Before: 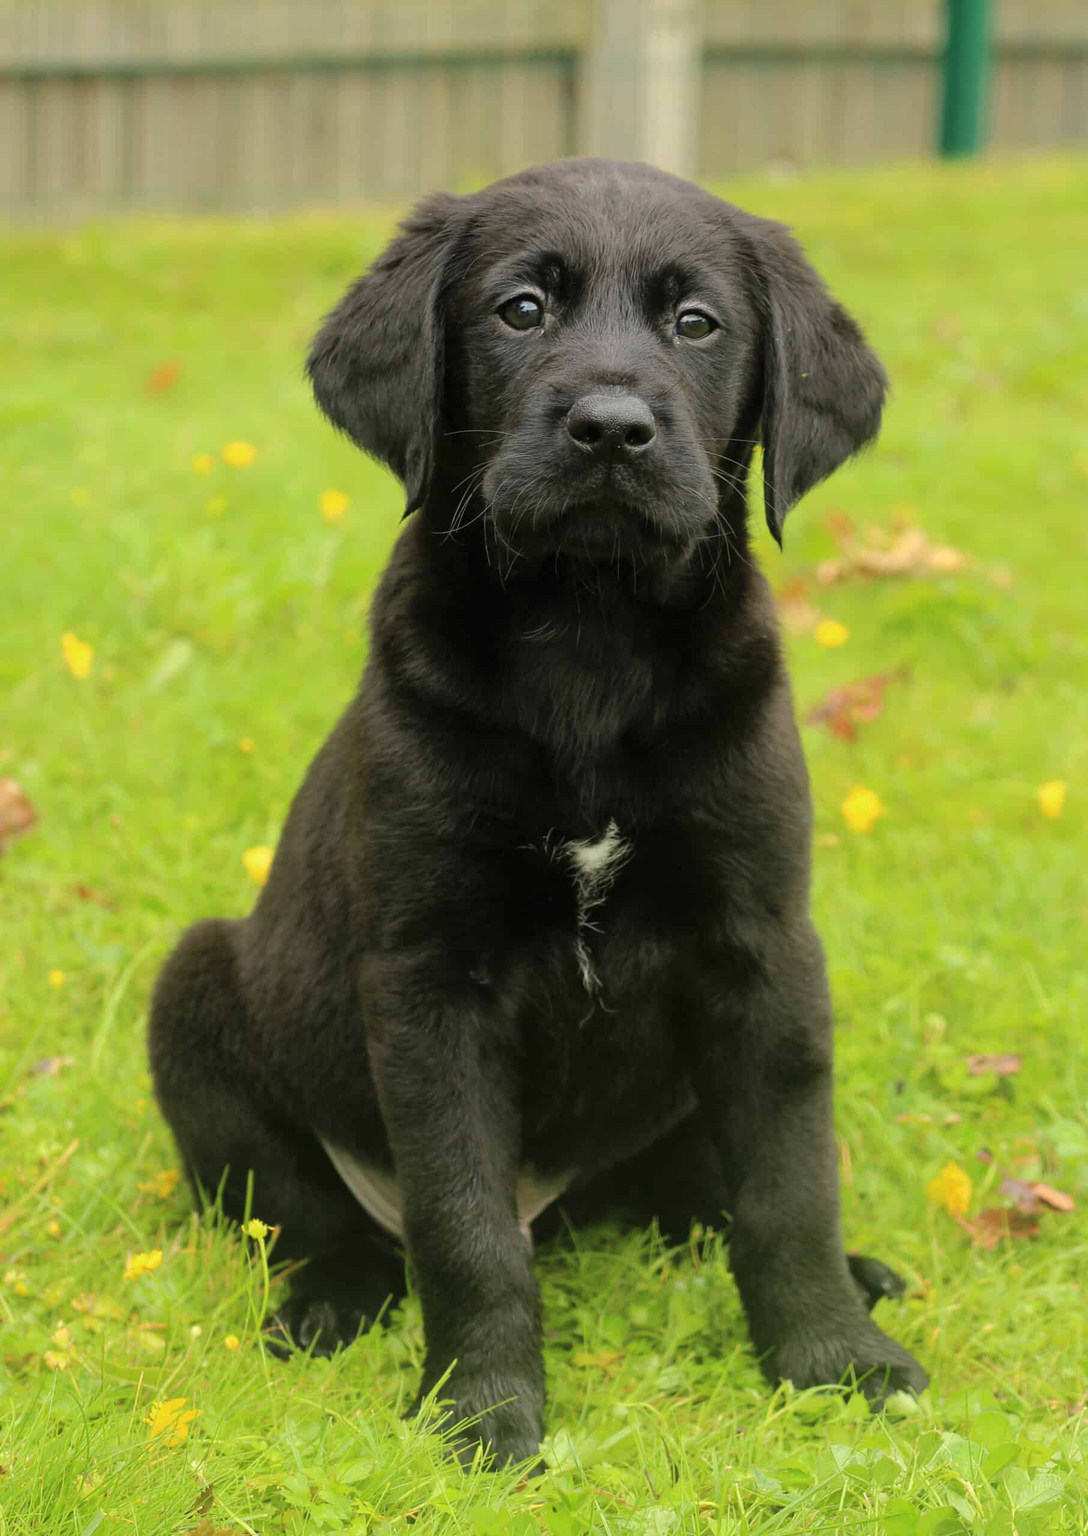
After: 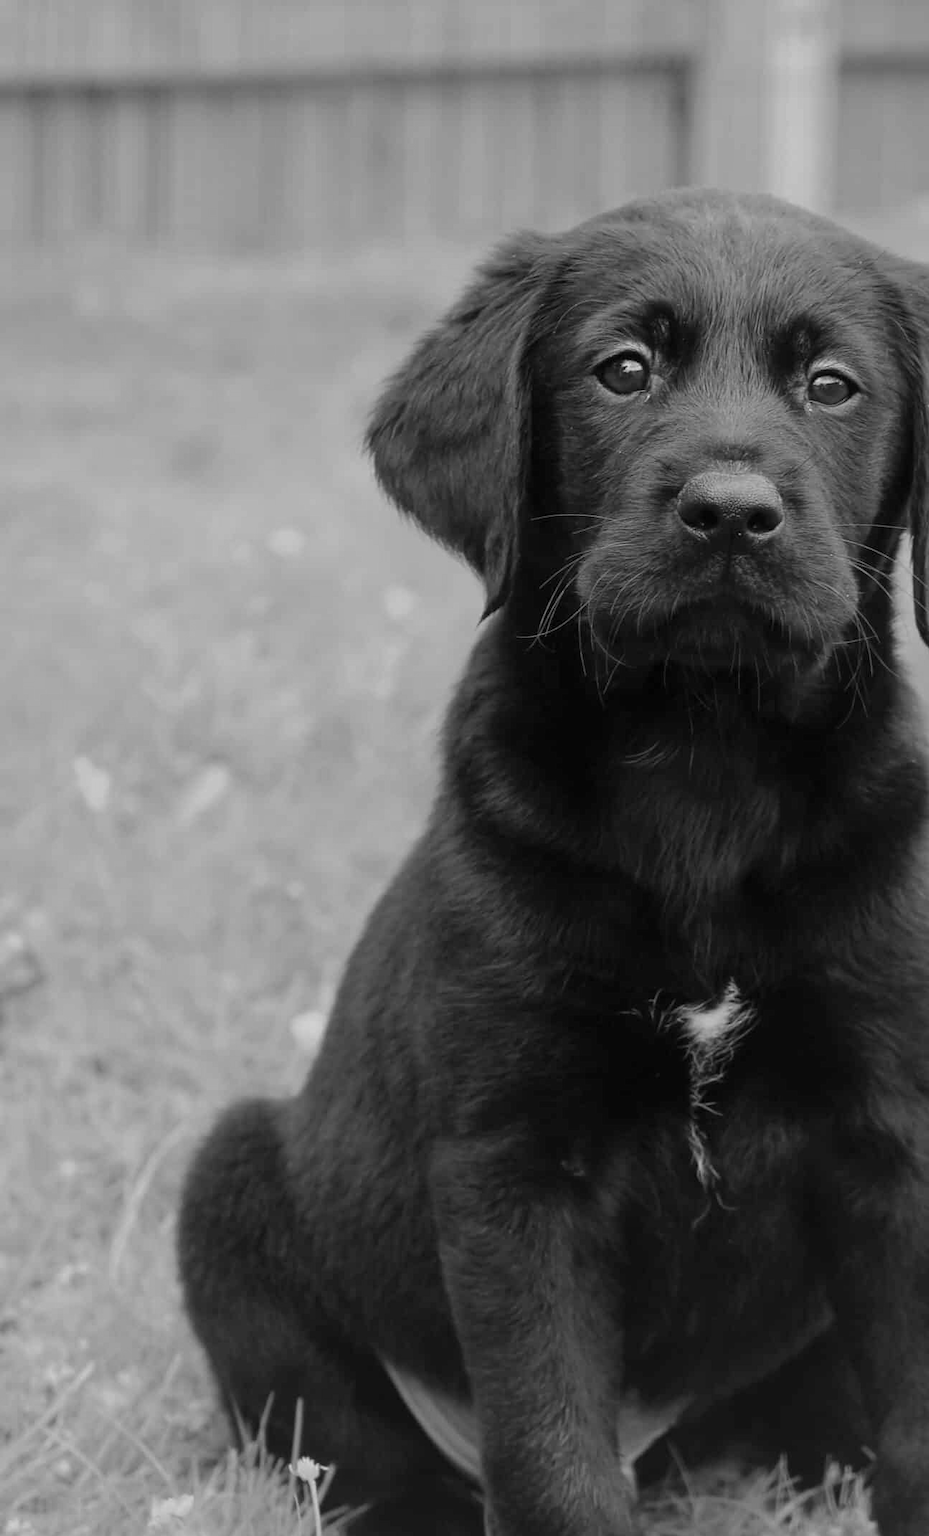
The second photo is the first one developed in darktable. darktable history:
crop: right 28.511%, bottom 16.29%
color zones: curves: ch0 [(0, 0.613) (0.01, 0.613) (0.245, 0.448) (0.498, 0.529) (0.642, 0.665) (0.879, 0.777) (0.99, 0.613)]; ch1 [(0, 0) (0.143, 0) (0.286, 0) (0.429, 0) (0.571, 0) (0.714, 0) (0.857, 0)]
